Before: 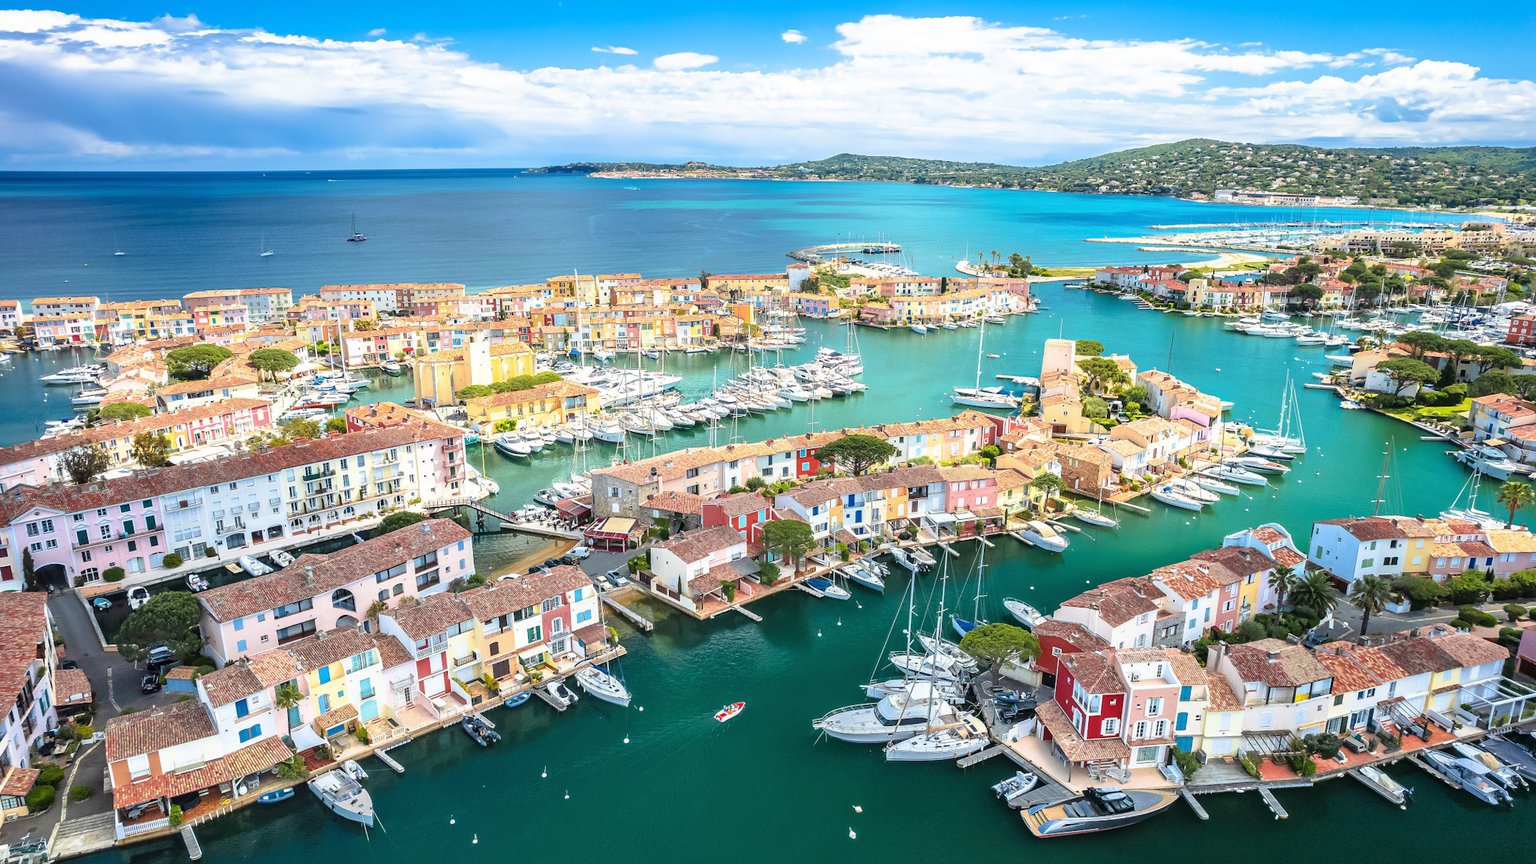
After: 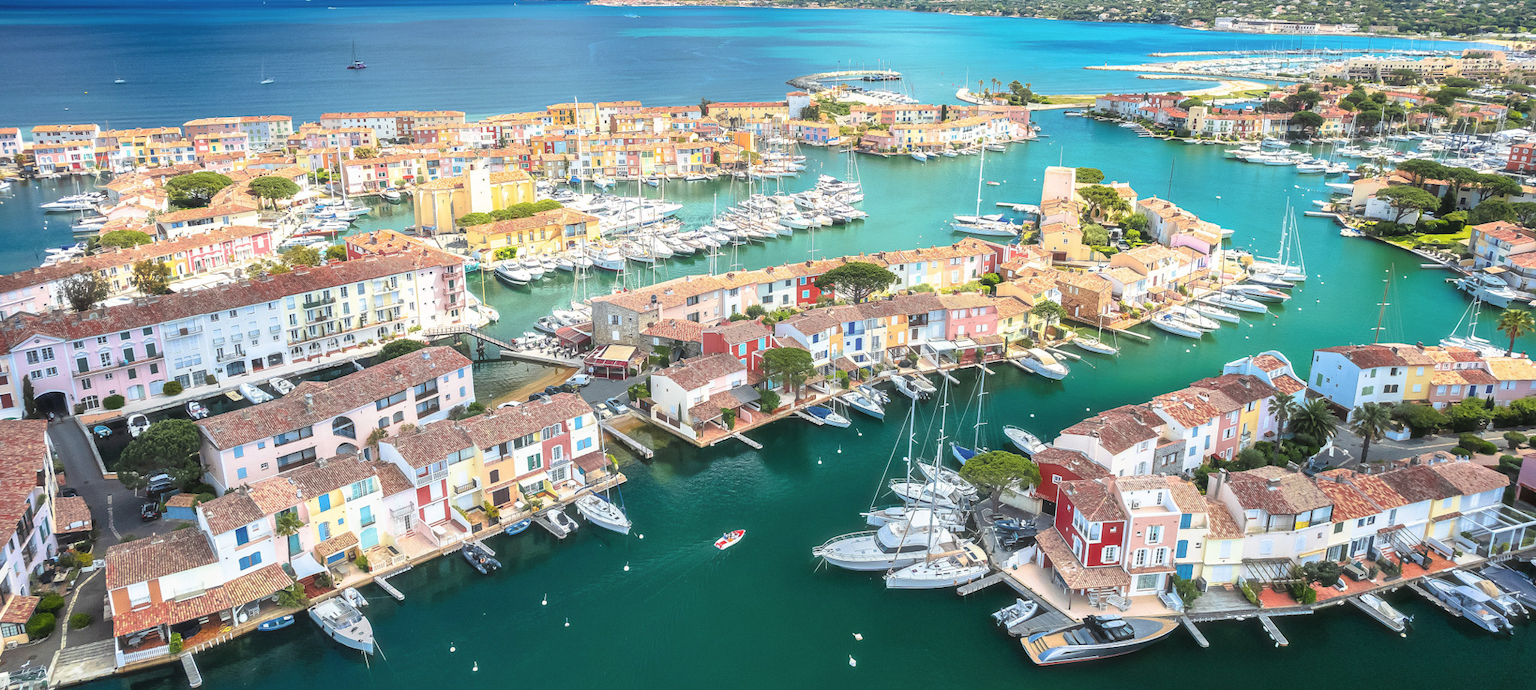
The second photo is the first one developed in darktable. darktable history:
haze removal: strength -0.1, adaptive false
crop and rotate: top 19.998%
